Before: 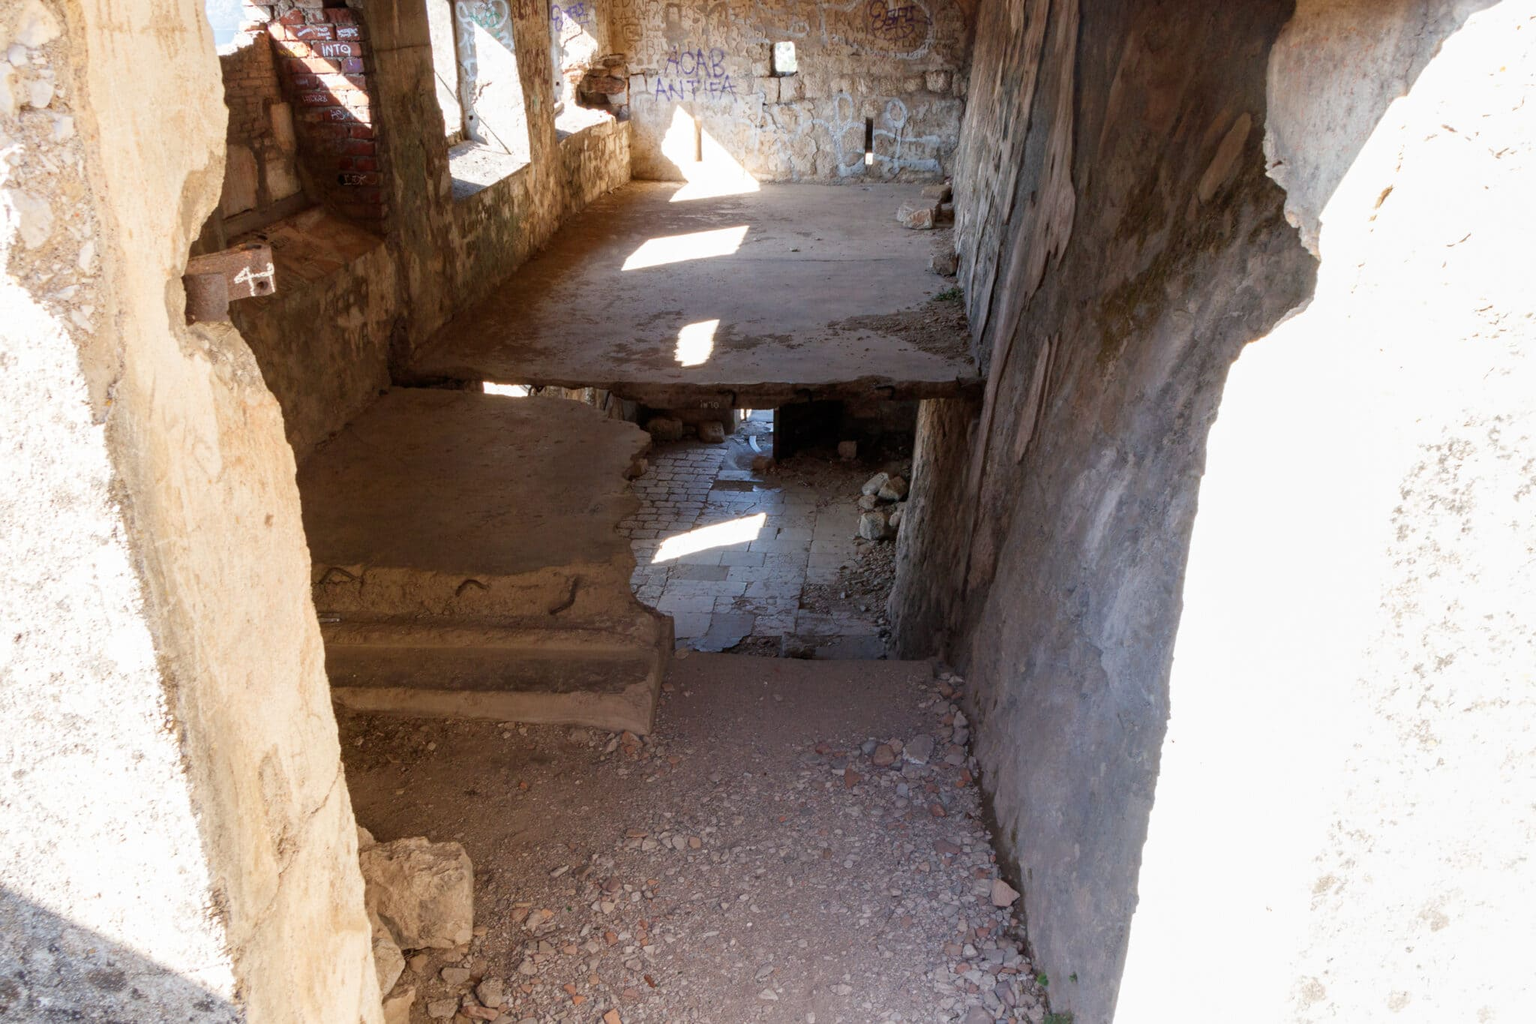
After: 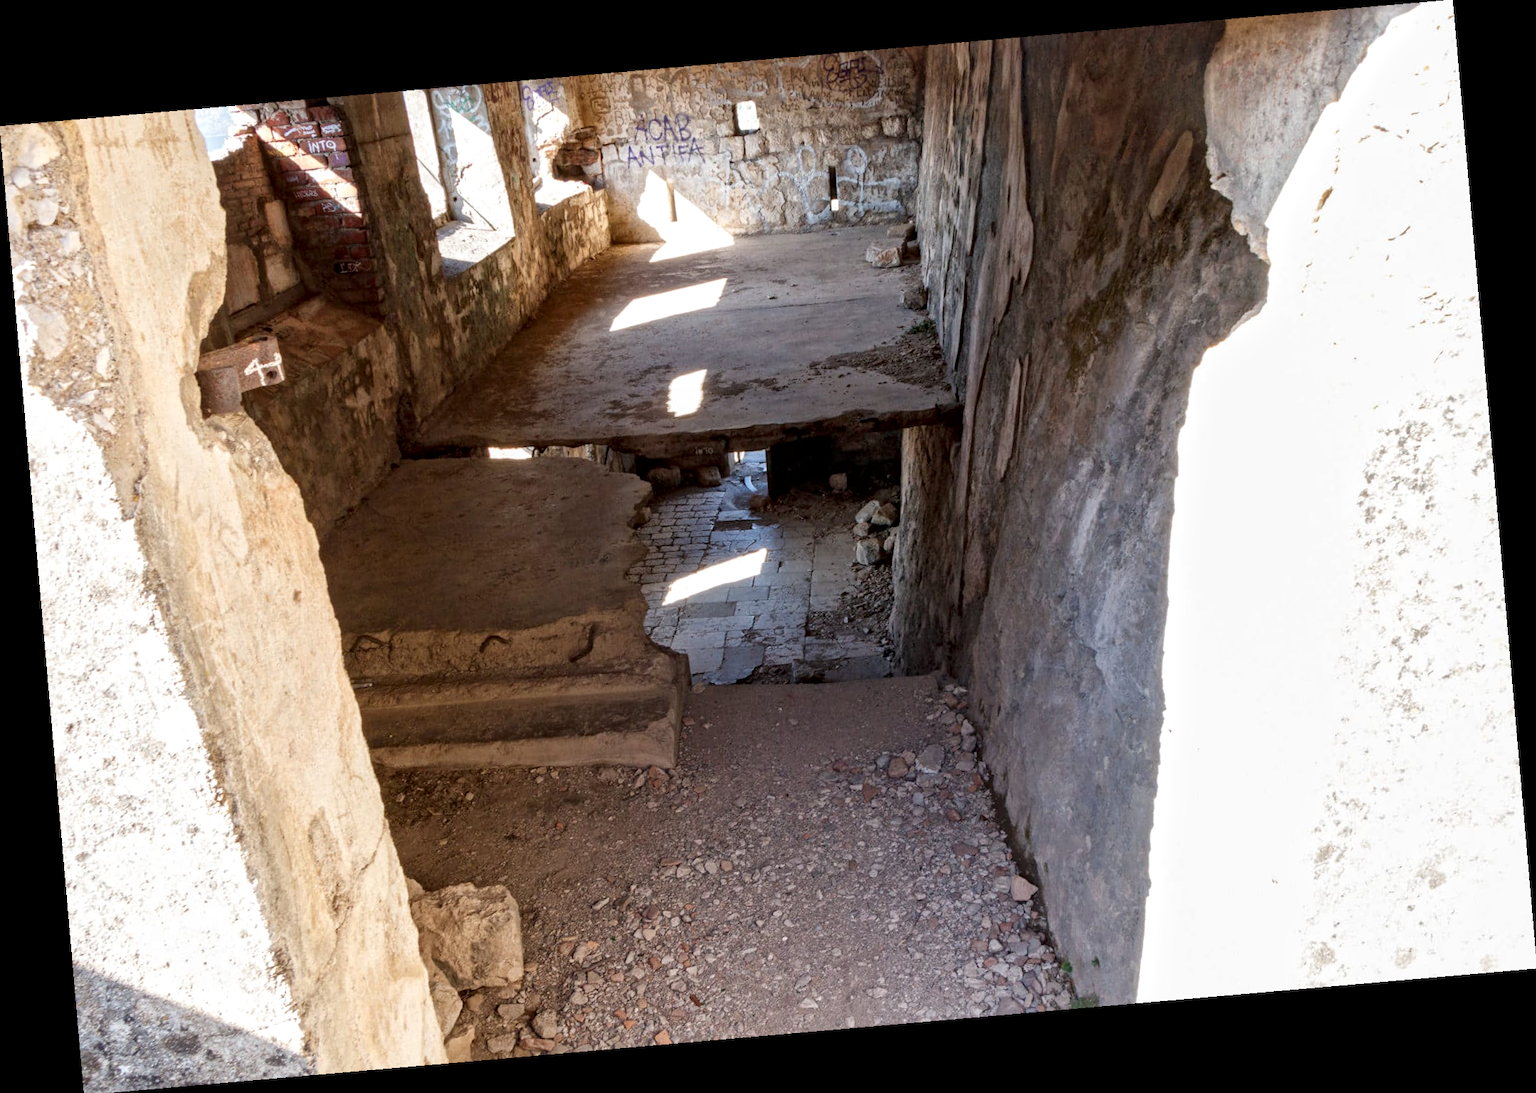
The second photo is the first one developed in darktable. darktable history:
local contrast: mode bilateral grid, contrast 20, coarseness 19, detail 163%, midtone range 0.2
rotate and perspective: rotation -4.98°, automatic cropping off
